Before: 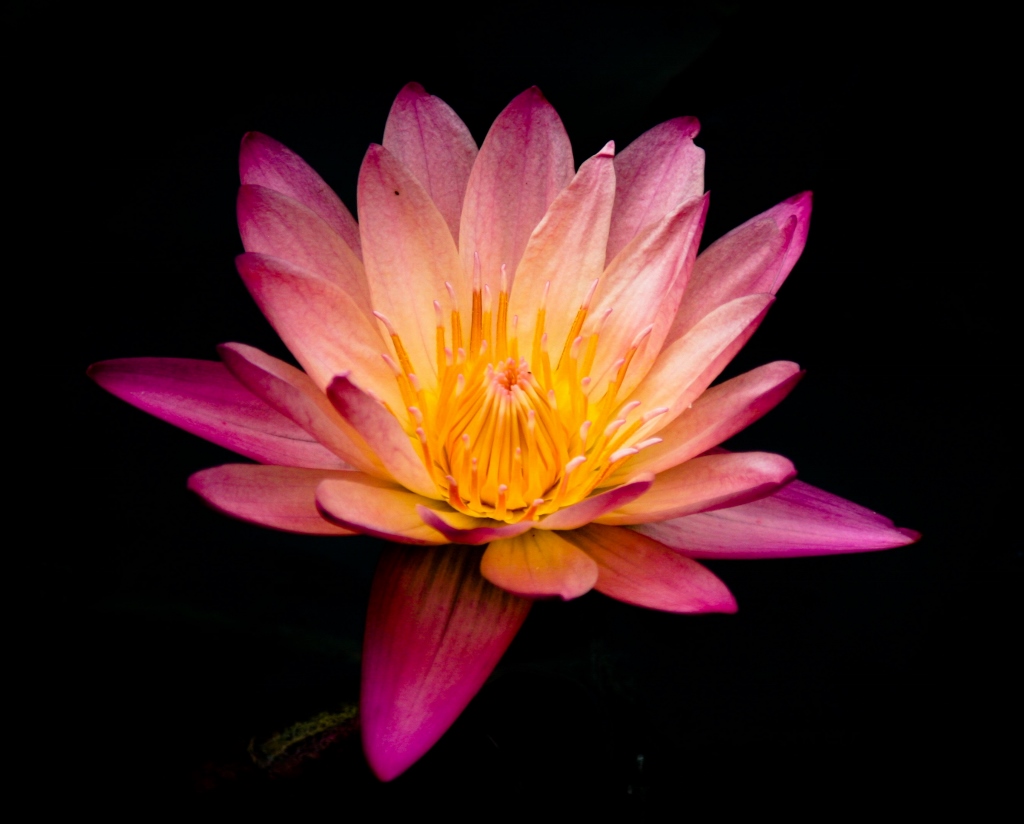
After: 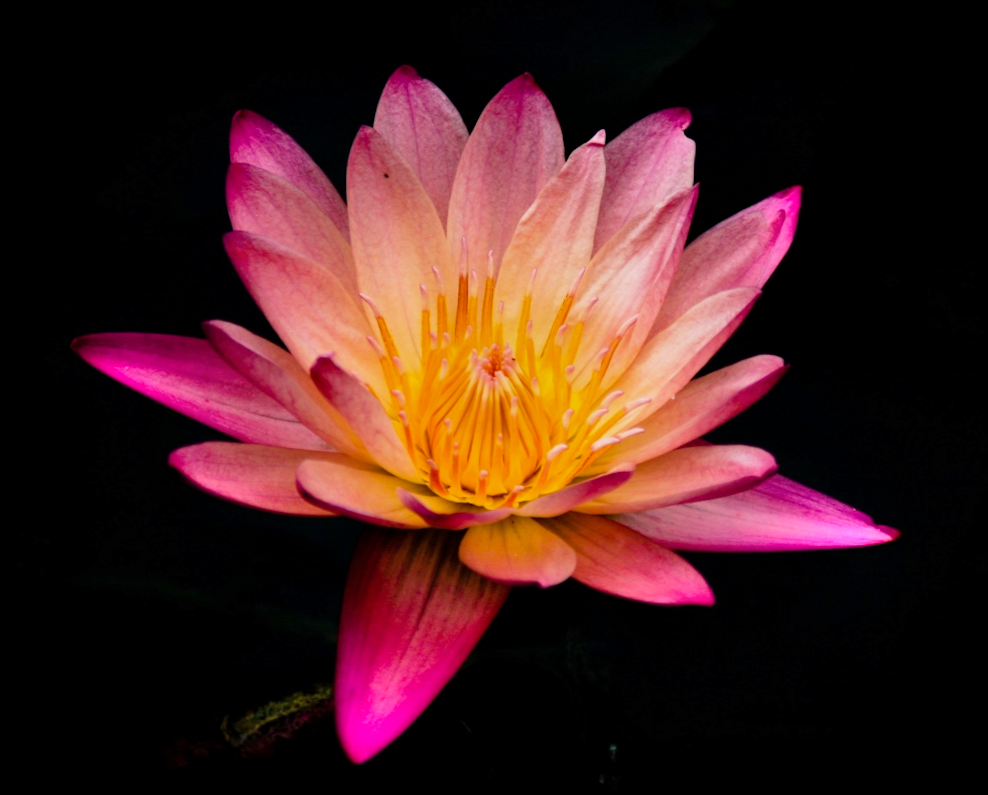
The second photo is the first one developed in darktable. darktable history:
shadows and highlights: white point adjustment -3.64, highlights -63.34, highlights color adjustment 42%, soften with gaussian
crop and rotate: angle -1.69°
